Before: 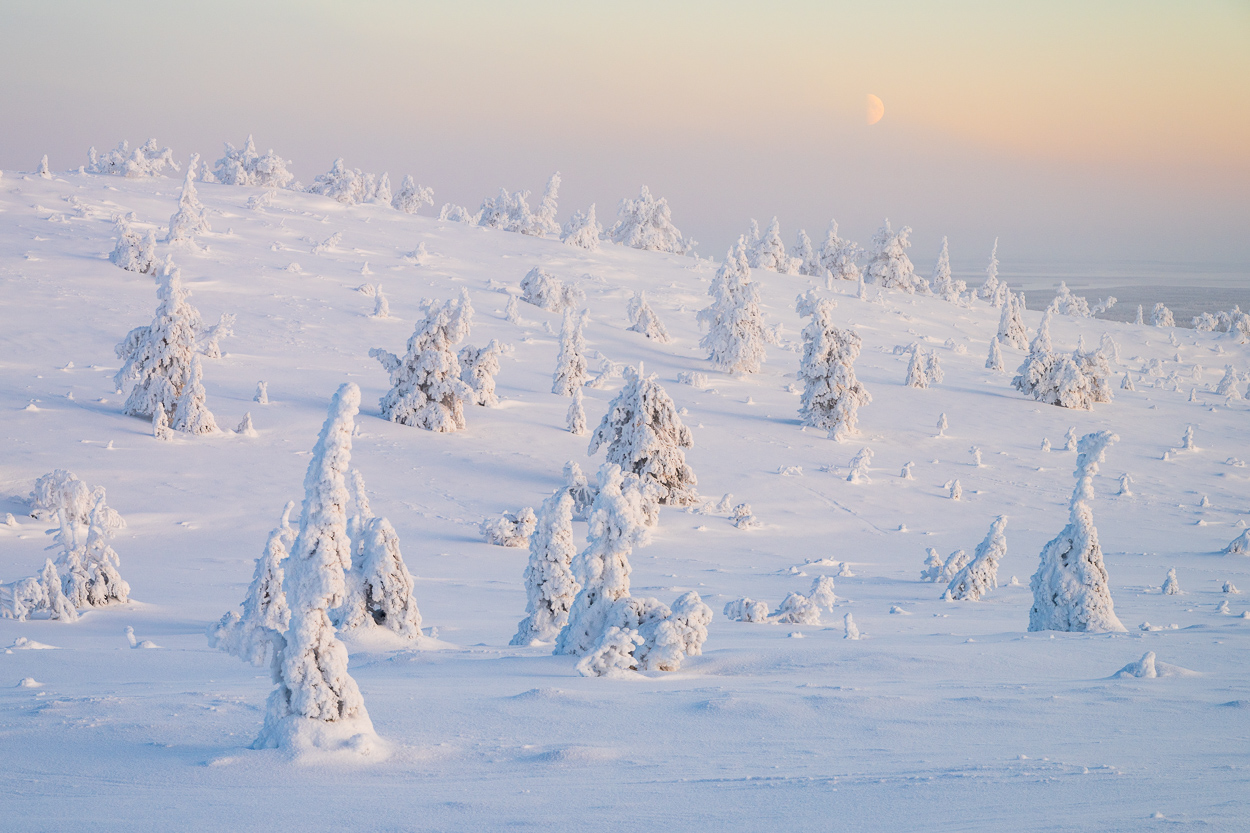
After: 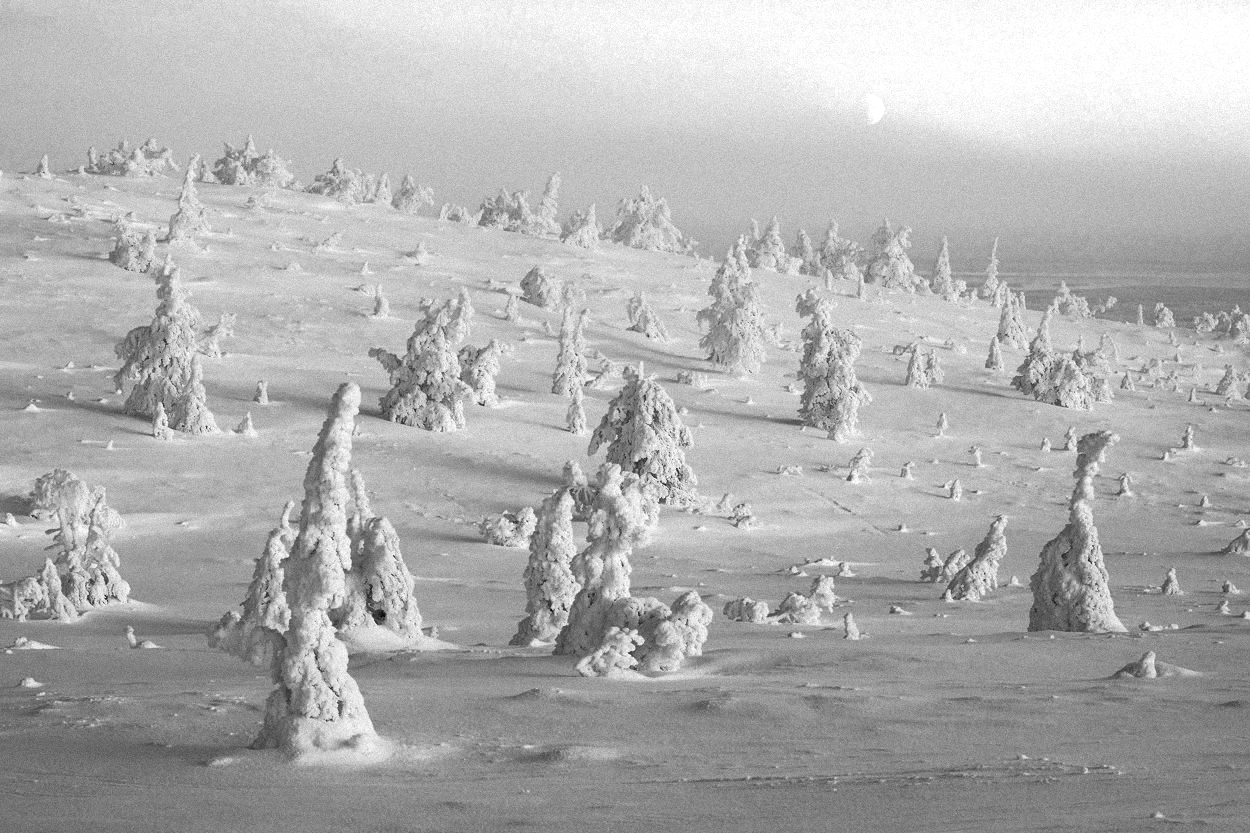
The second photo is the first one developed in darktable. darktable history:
color zones: curves: ch0 [(0, 0.554) (0.146, 0.662) (0.293, 0.86) (0.503, 0.774) (0.637, 0.106) (0.74, 0.072) (0.866, 0.488) (0.998, 0.569)]; ch1 [(0, 0) (0.143, 0) (0.286, 0) (0.429, 0) (0.571, 0) (0.714, 0) (0.857, 0)]
grain: mid-tones bias 0%
